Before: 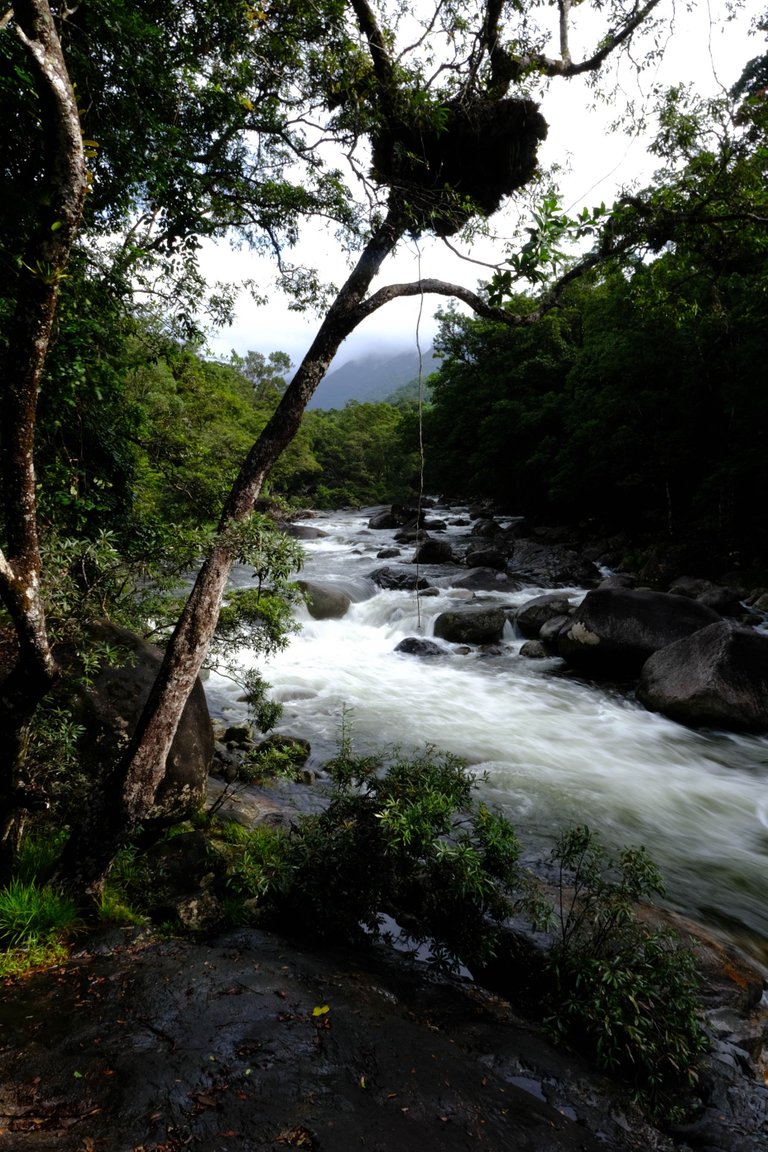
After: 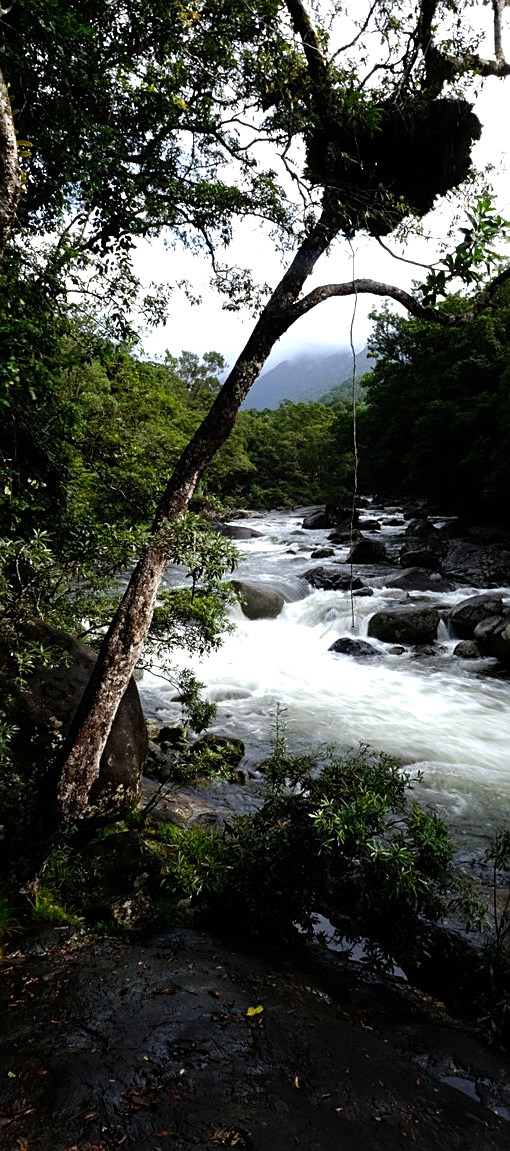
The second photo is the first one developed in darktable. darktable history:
sharpen: on, module defaults
crop and rotate: left 8.704%, right 24.888%
tone equalizer: -8 EV -0.447 EV, -7 EV -0.388 EV, -6 EV -0.308 EV, -5 EV -0.216 EV, -3 EV 0.193 EV, -2 EV 0.359 EV, -1 EV 0.397 EV, +0 EV 0.435 EV, edges refinement/feathering 500, mask exposure compensation -1.57 EV, preserve details no
